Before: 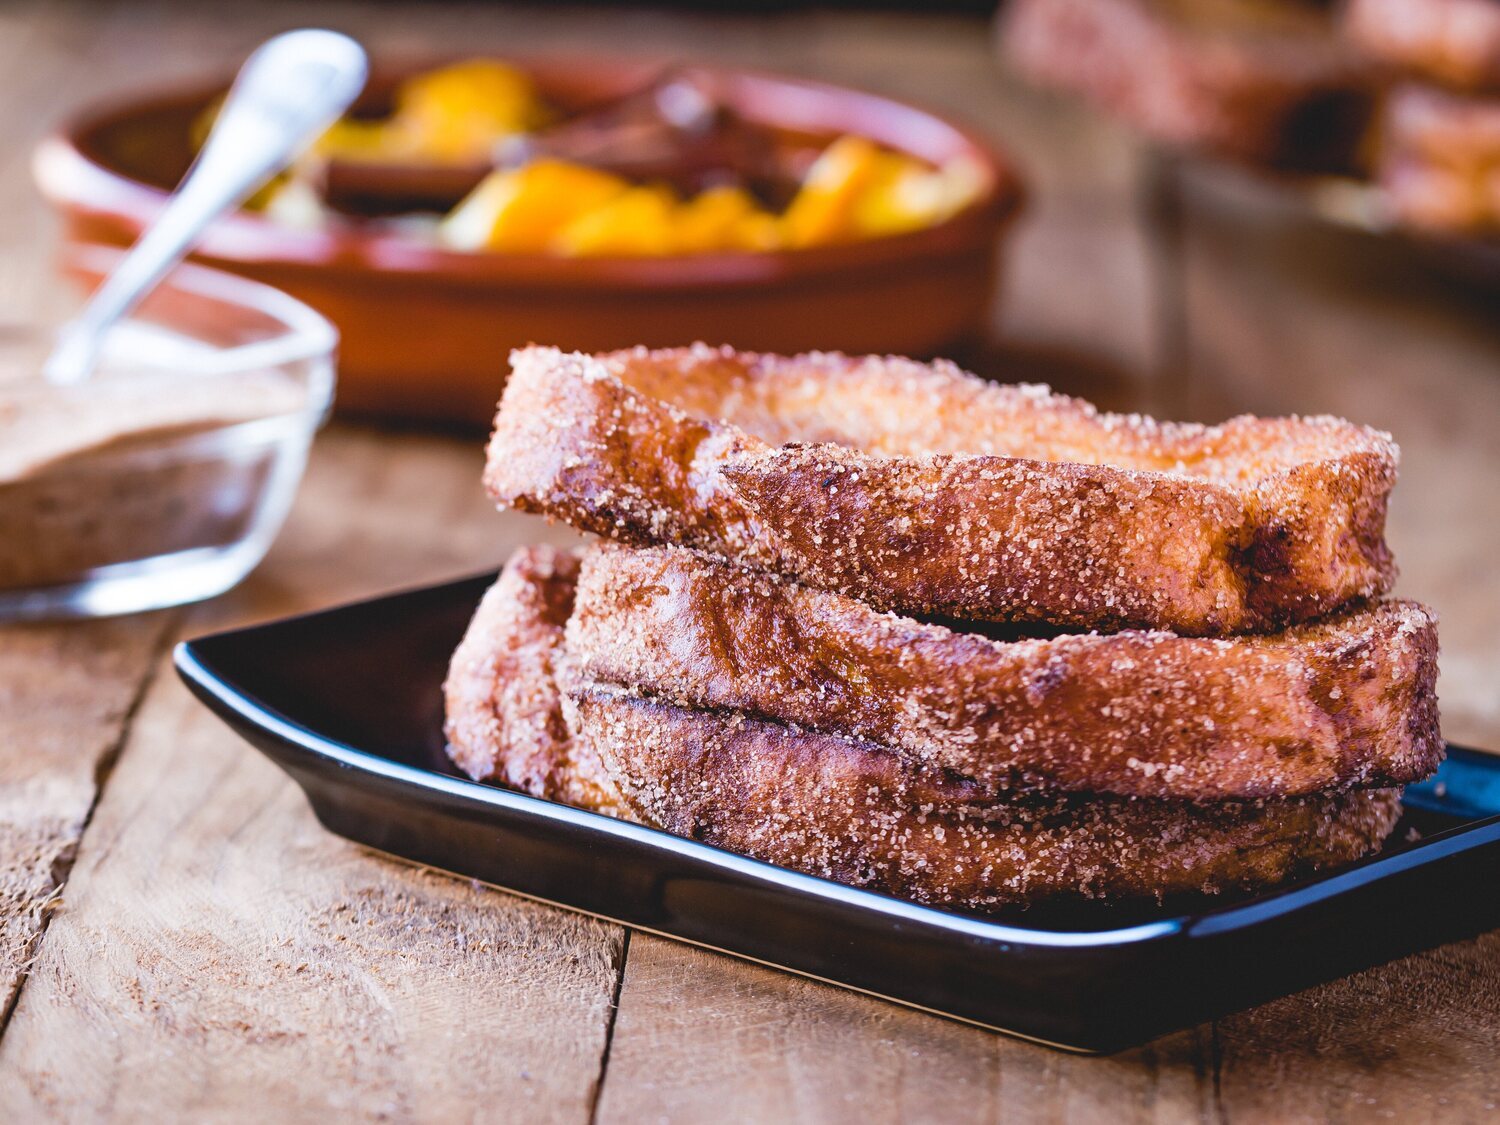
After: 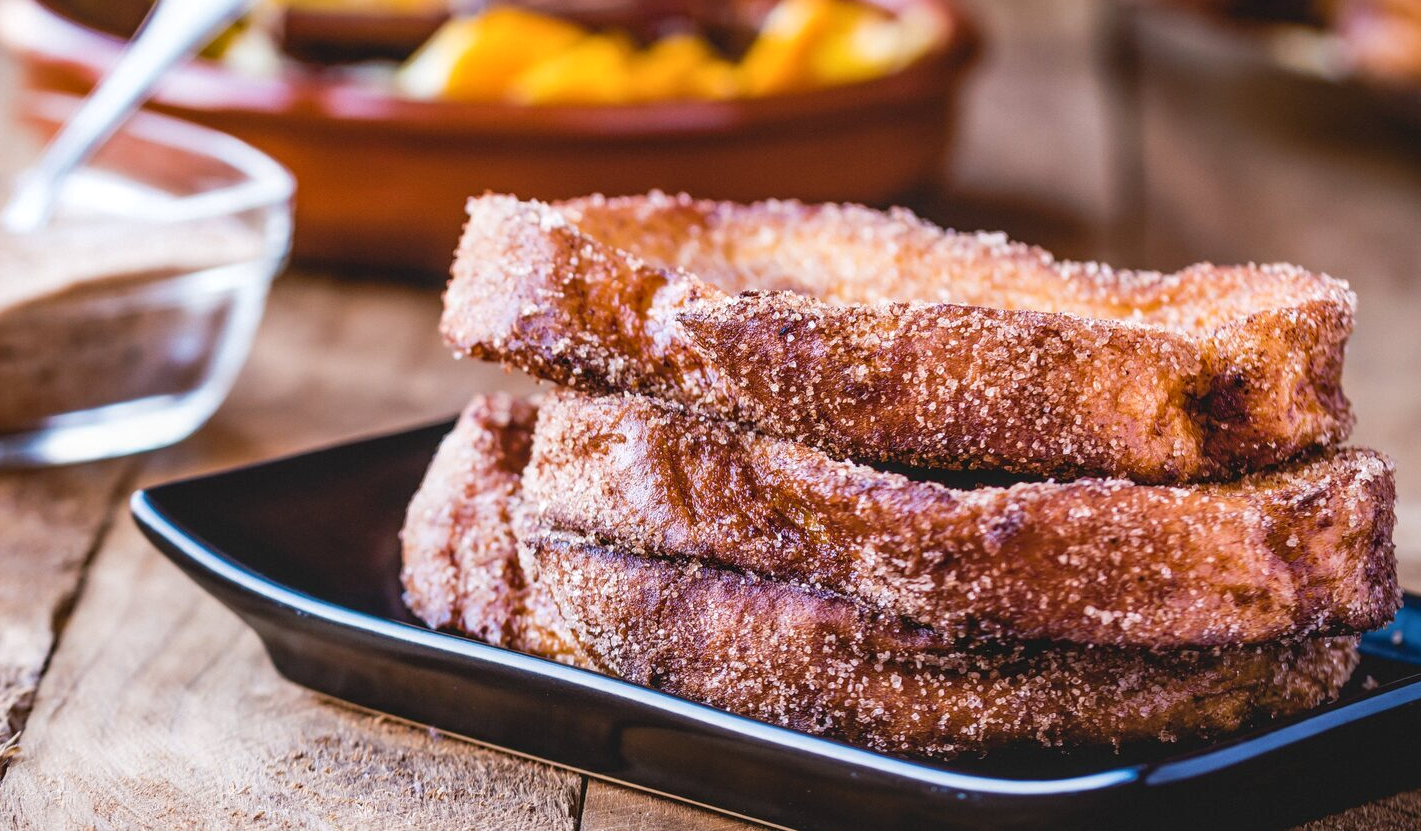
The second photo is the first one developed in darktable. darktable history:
crop and rotate: left 2.882%, top 13.517%, right 2.347%, bottom 12.61%
local contrast: on, module defaults
